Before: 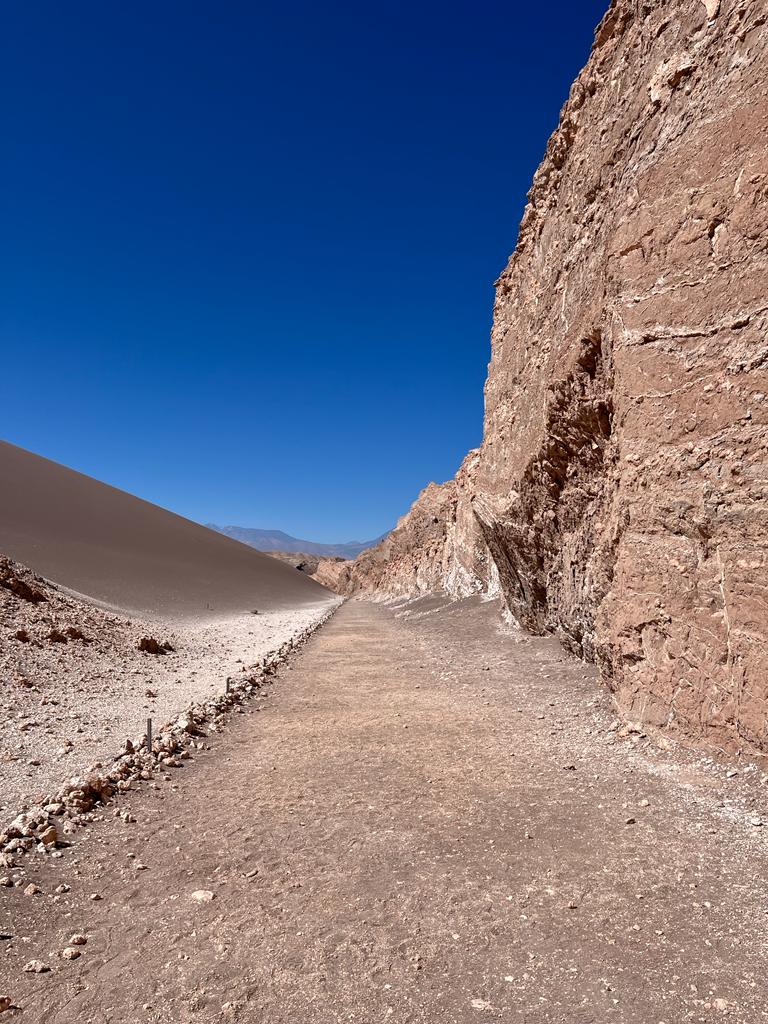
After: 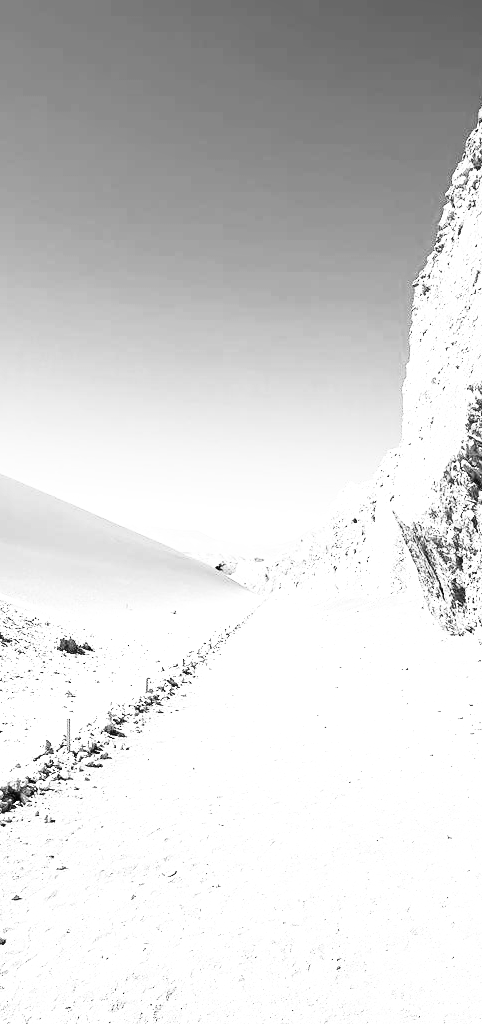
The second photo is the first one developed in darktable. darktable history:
base curve: curves: ch0 [(0, 0) (0.026, 0.03) (0.109, 0.232) (0.351, 0.748) (0.669, 0.968) (1, 1)], preserve colors none
monochrome: on, module defaults
exposure: exposure 2.003 EV, compensate highlight preservation false
crop: left 10.644%, right 26.528%
